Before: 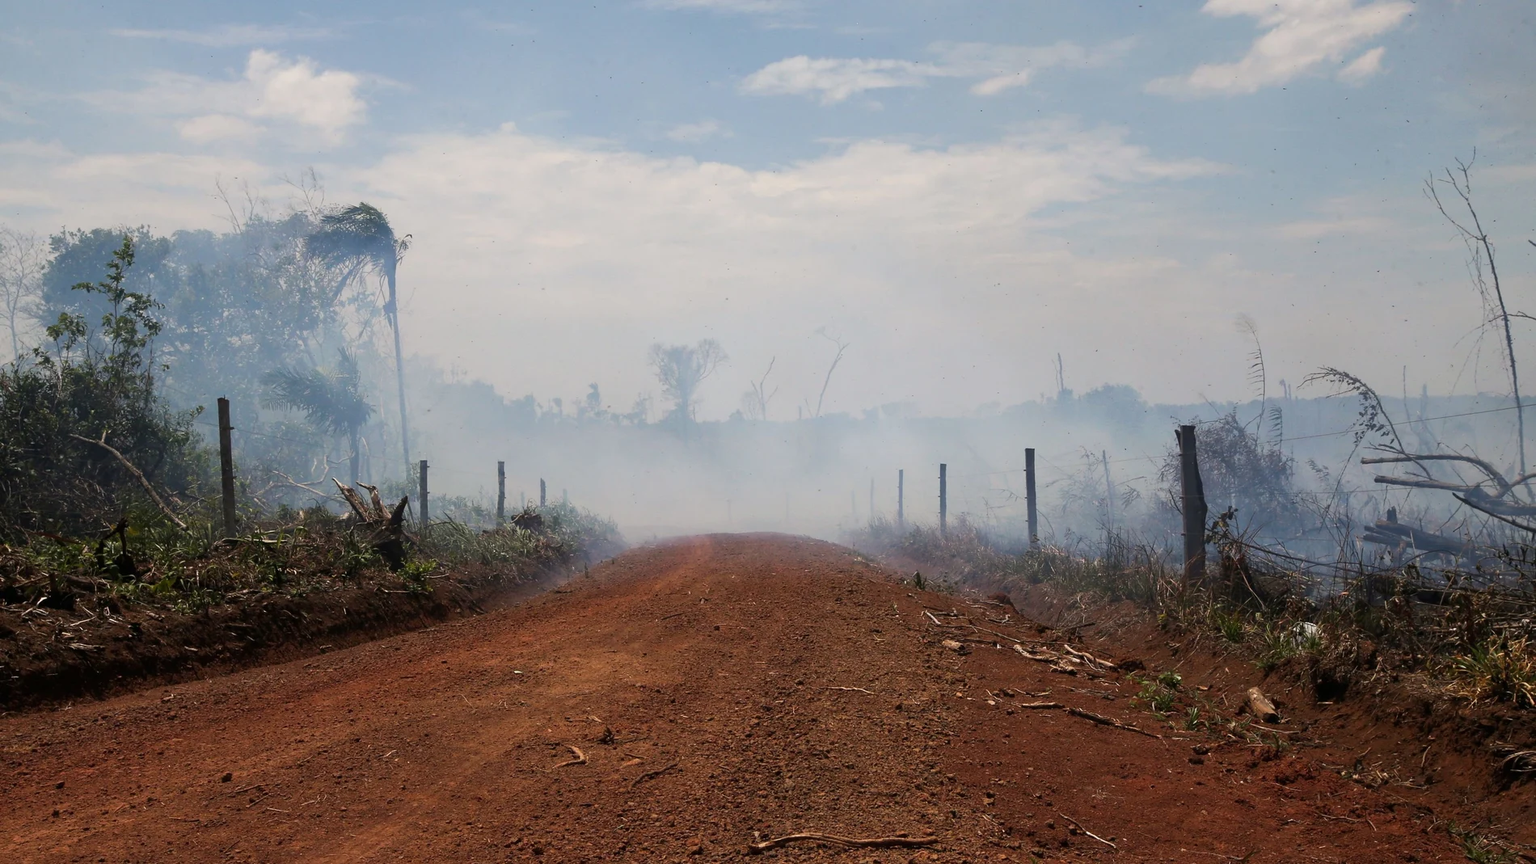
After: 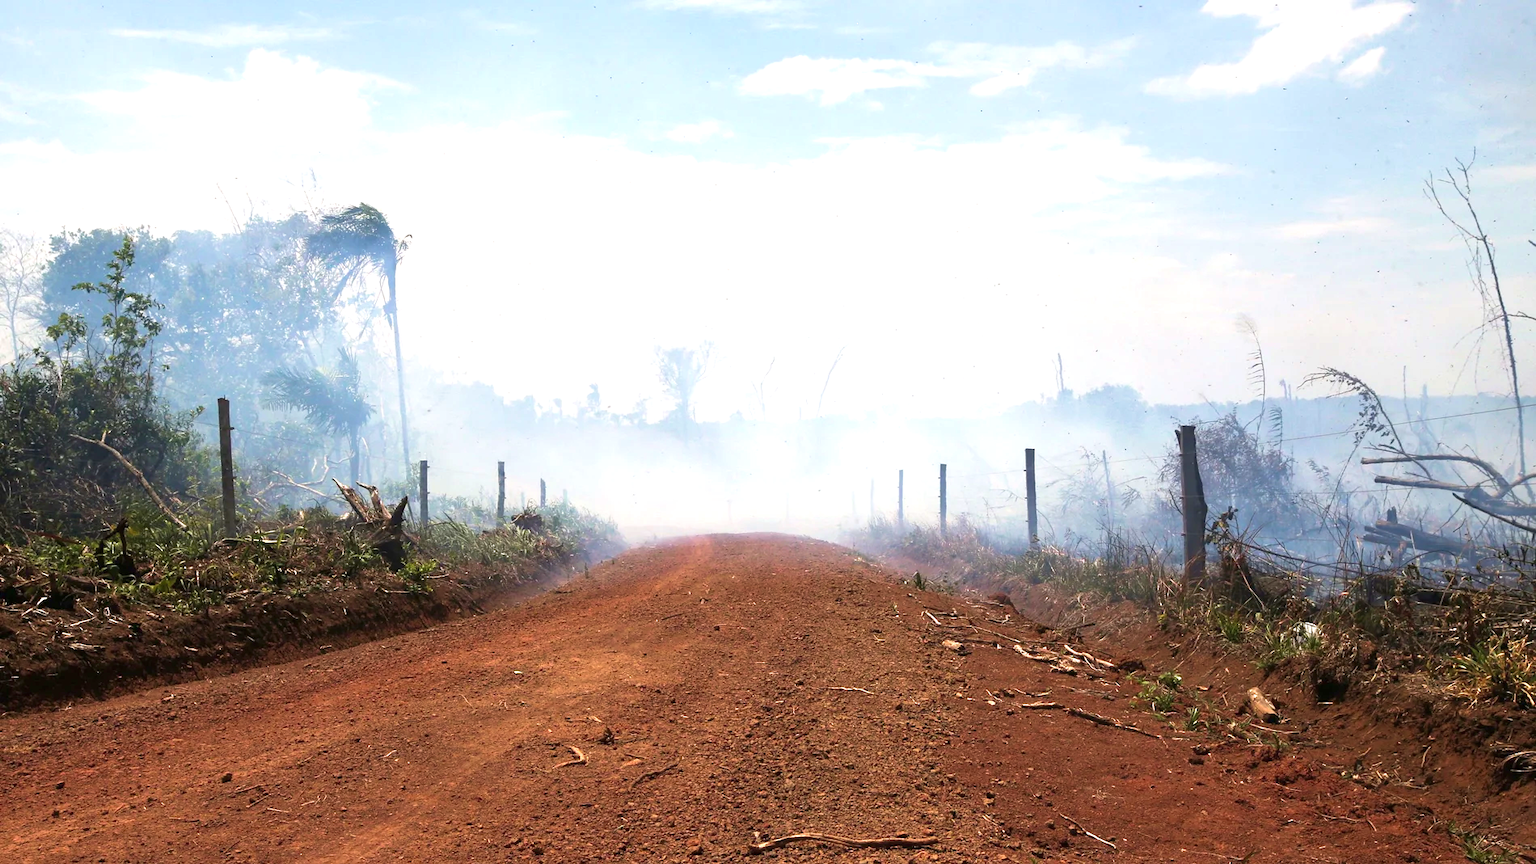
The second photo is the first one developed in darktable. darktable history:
levels: black 0.094%
exposure: black level correction 0, exposure 1.121 EV, compensate highlight preservation false
velvia: on, module defaults
